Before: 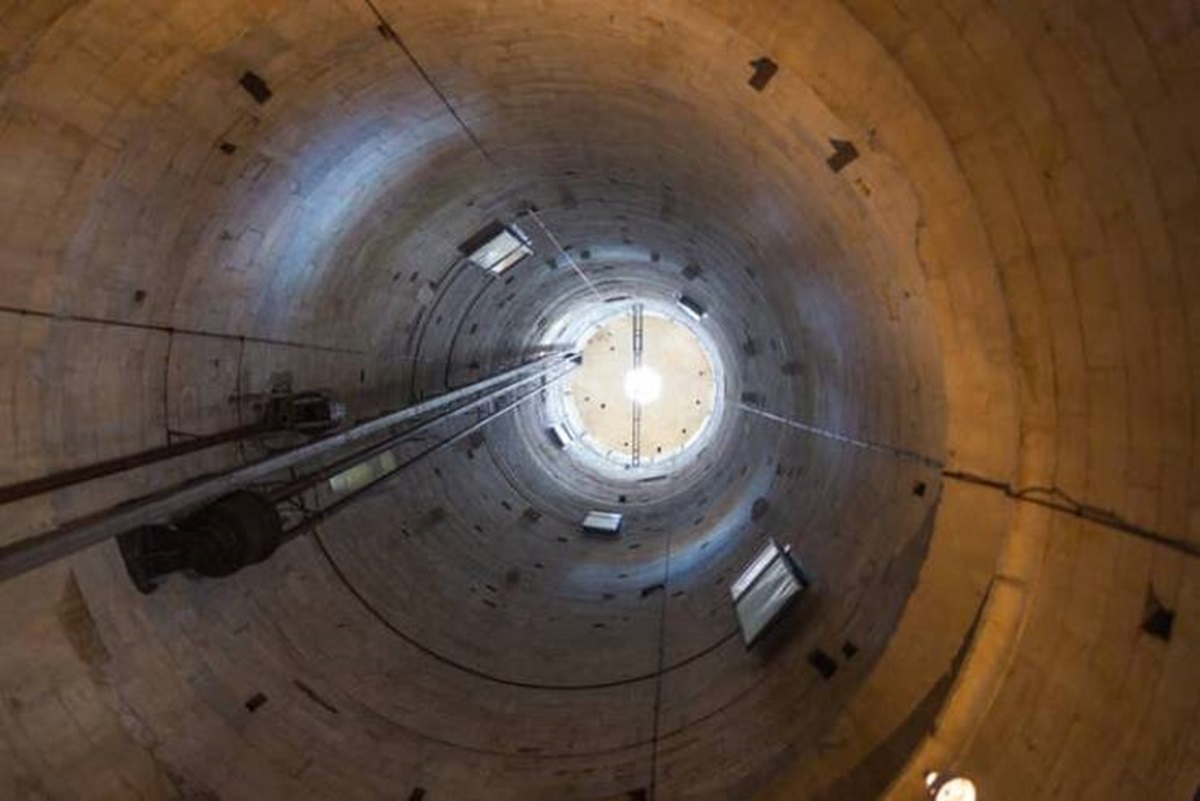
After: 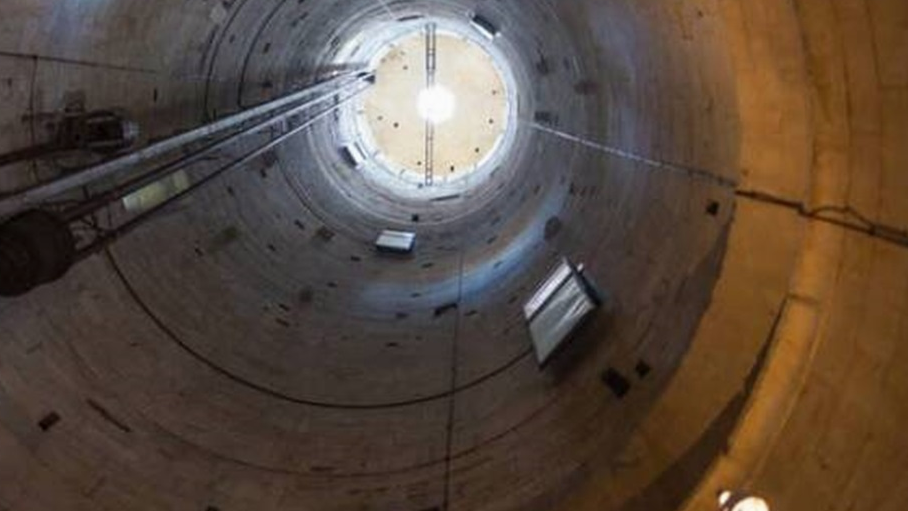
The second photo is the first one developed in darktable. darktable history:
crop and rotate: left 17.299%, top 35.115%, right 7.015%, bottom 1.024%
exposure: exposure -0.05 EV
